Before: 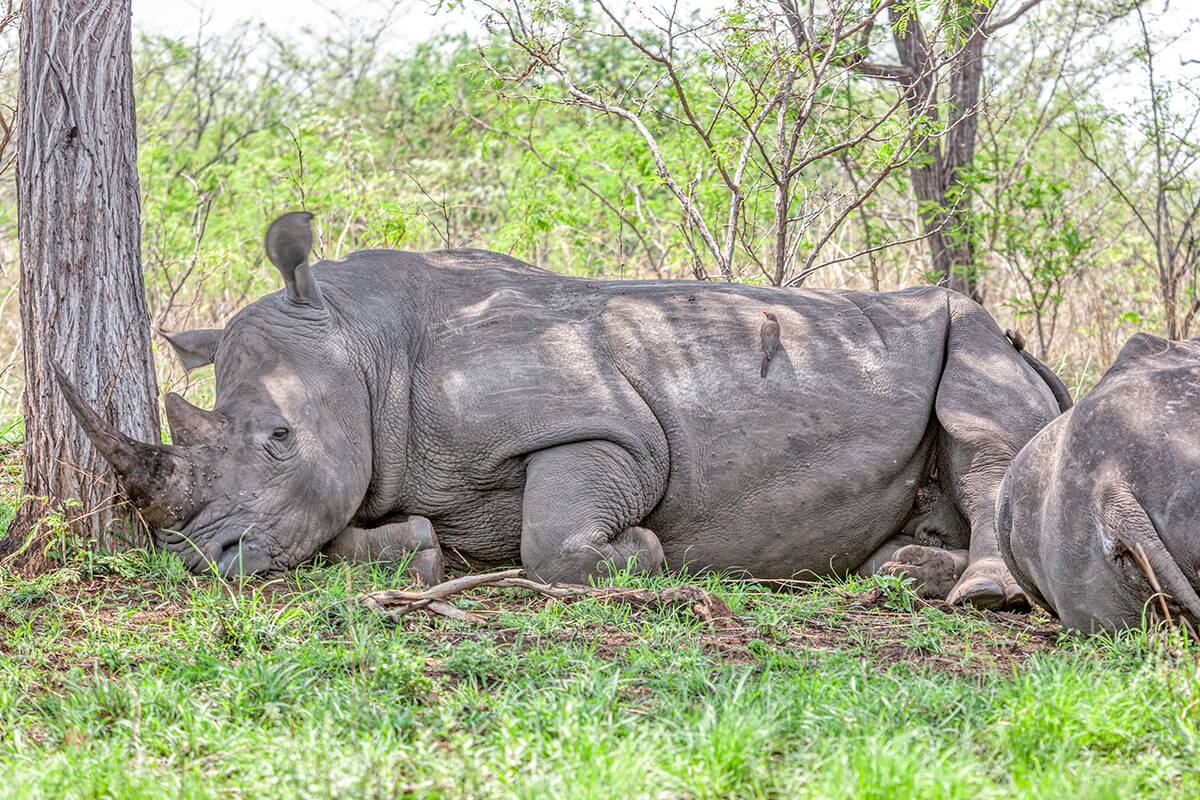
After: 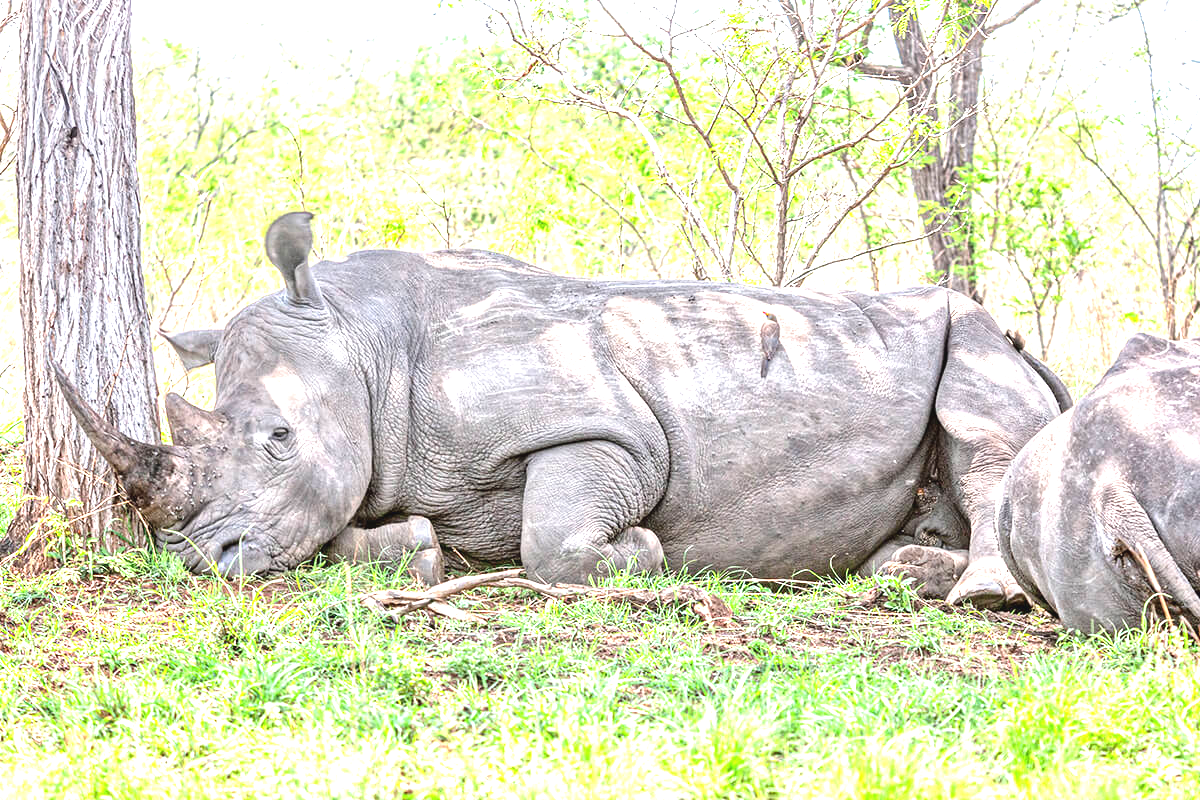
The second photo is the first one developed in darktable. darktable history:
exposure: black level correction -0.002, exposure 1.339 EV, compensate highlight preservation false
